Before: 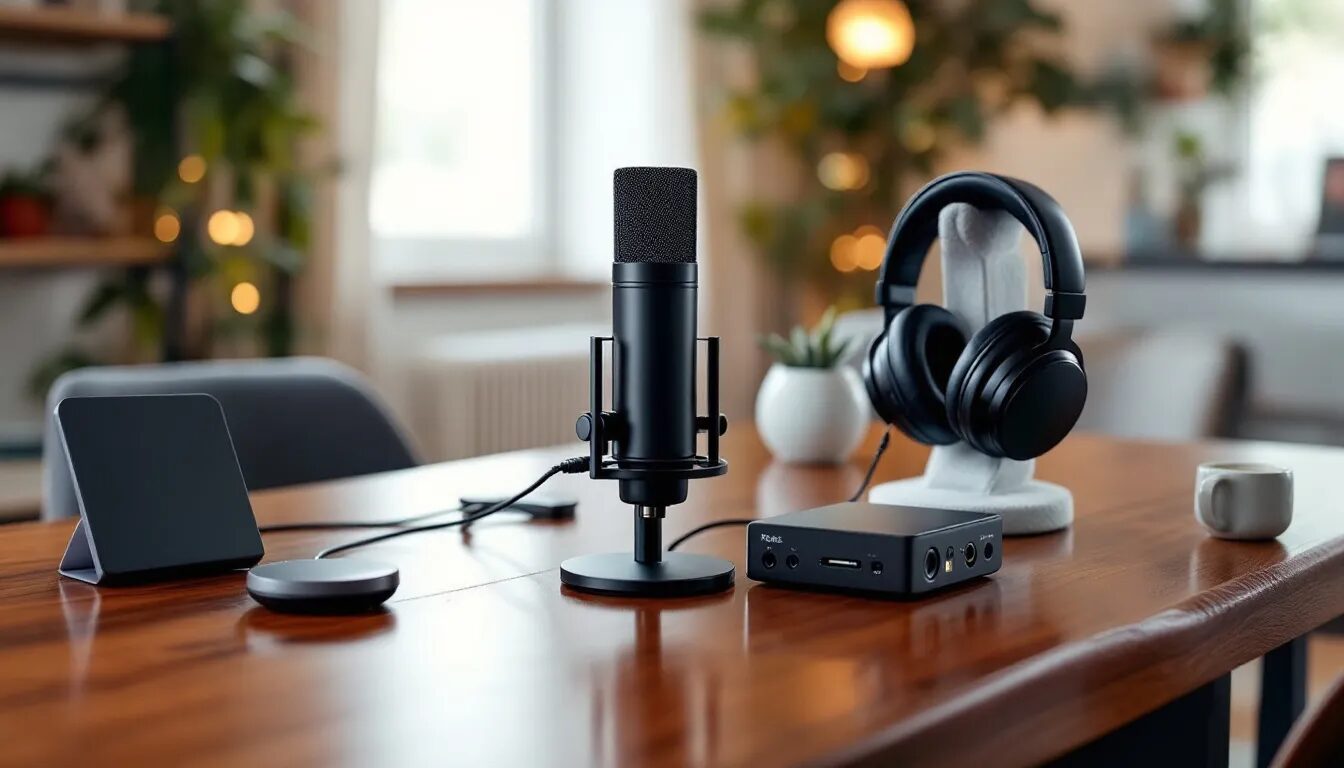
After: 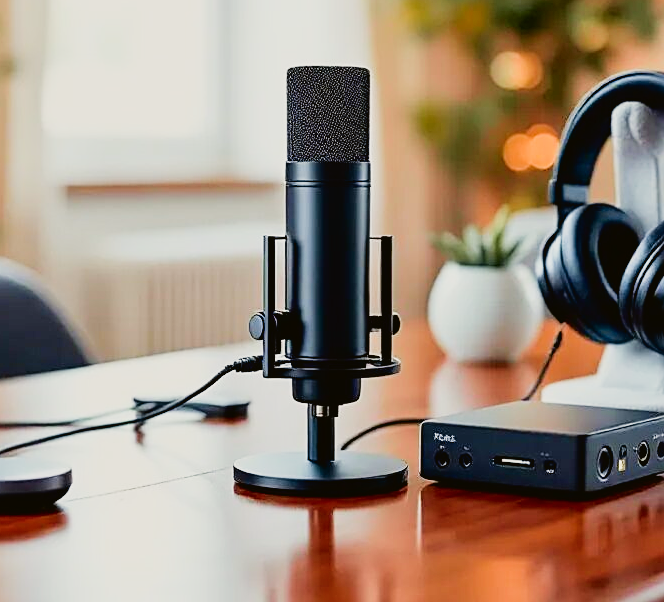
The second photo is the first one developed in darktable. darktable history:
exposure: compensate highlight preservation false
tone curve: curves: ch0 [(0, 0.021) (0.049, 0.044) (0.152, 0.14) (0.328, 0.377) (0.473, 0.543) (0.641, 0.705) (0.868, 0.887) (1, 0.969)]; ch1 [(0, 0) (0.302, 0.331) (0.427, 0.433) (0.472, 0.47) (0.502, 0.503) (0.522, 0.526) (0.564, 0.591) (0.602, 0.632) (0.677, 0.701) (0.859, 0.885) (1, 1)]; ch2 [(0, 0) (0.33, 0.301) (0.447, 0.44) (0.487, 0.496) (0.502, 0.516) (0.535, 0.554) (0.565, 0.598) (0.618, 0.629) (1, 1)], color space Lab, independent channels, preserve colors none
sigmoid: on, module defaults
crop and rotate: angle 0.02°, left 24.353%, top 13.219%, right 26.156%, bottom 8.224%
sharpen: on, module defaults
tone equalizer: -8 EV 1 EV, -7 EV 1 EV, -6 EV 1 EV, -5 EV 1 EV, -4 EV 1 EV, -3 EV 0.75 EV, -2 EV 0.5 EV, -1 EV 0.25 EV
